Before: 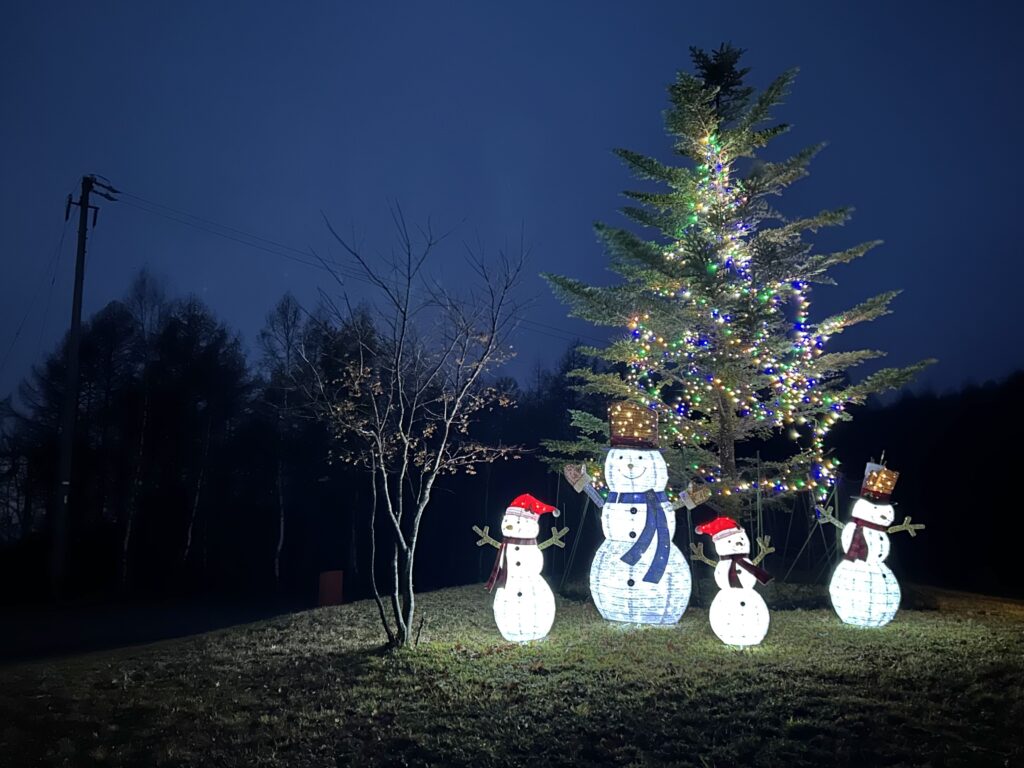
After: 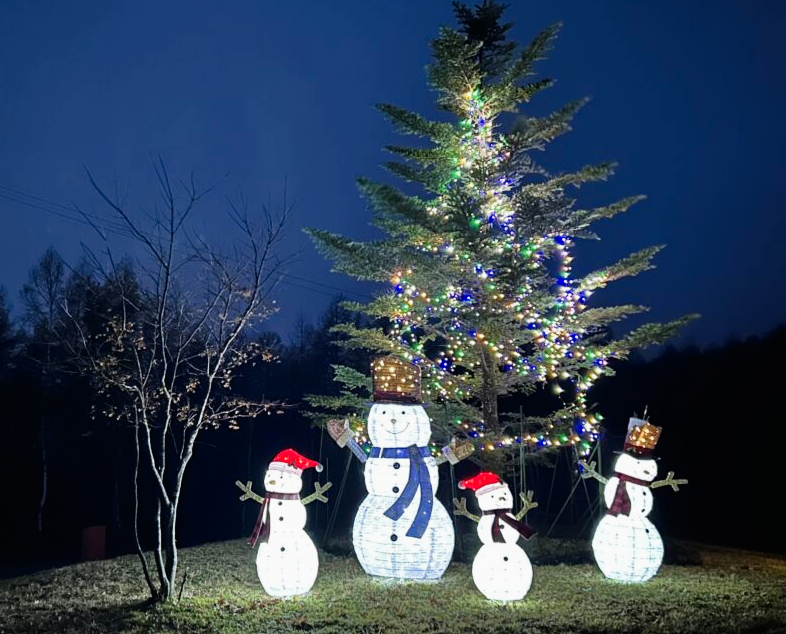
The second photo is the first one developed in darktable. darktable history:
crop: left 23.194%, top 5.862%, bottom 11.525%
tone curve: curves: ch0 [(0, 0.006) (0.037, 0.022) (0.123, 0.105) (0.19, 0.173) (0.277, 0.279) (0.474, 0.517) (0.597, 0.662) (0.687, 0.774) (0.855, 0.891) (1, 0.982)]; ch1 [(0, 0) (0.243, 0.245) (0.422, 0.415) (0.493, 0.495) (0.508, 0.503) (0.544, 0.552) (0.557, 0.582) (0.626, 0.672) (0.694, 0.732) (1, 1)]; ch2 [(0, 0) (0.249, 0.216) (0.356, 0.329) (0.424, 0.442) (0.476, 0.483) (0.498, 0.5) (0.517, 0.519) (0.532, 0.539) (0.562, 0.596) (0.614, 0.662) (0.706, 0.757) (0.808, 0.809) (0.991, 0.968)], preserve colors none
